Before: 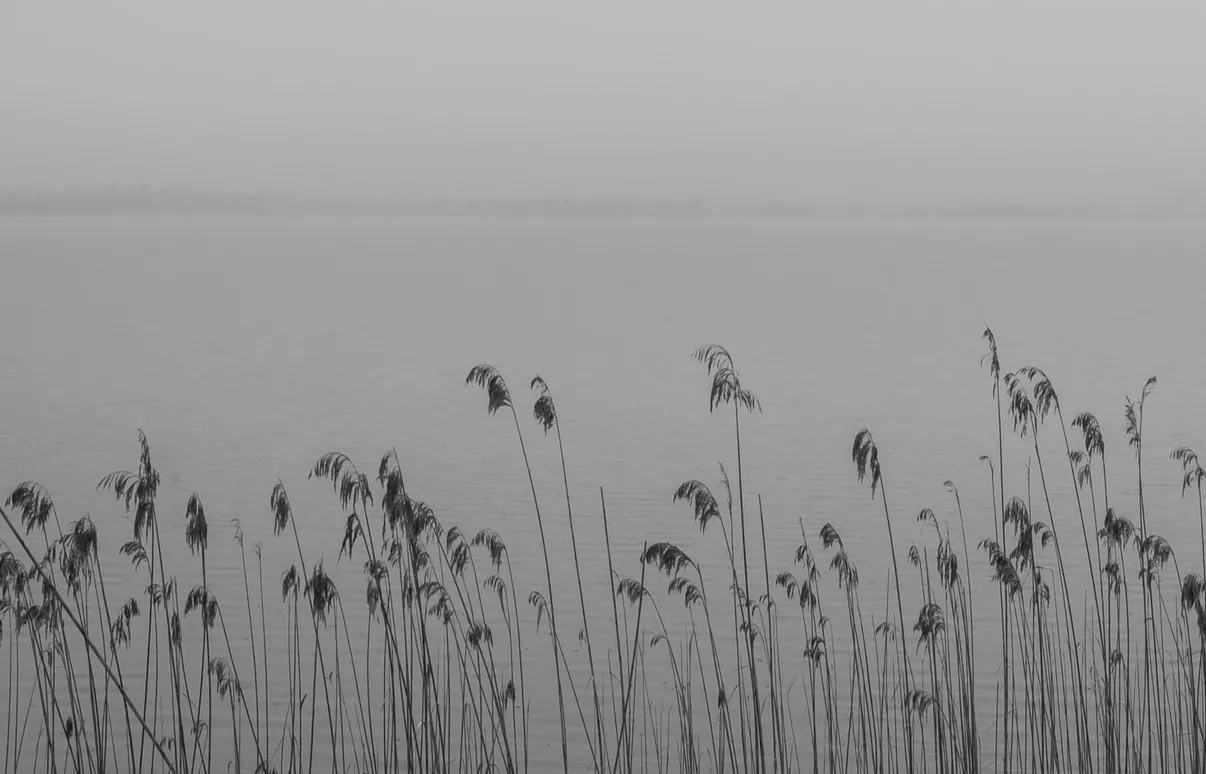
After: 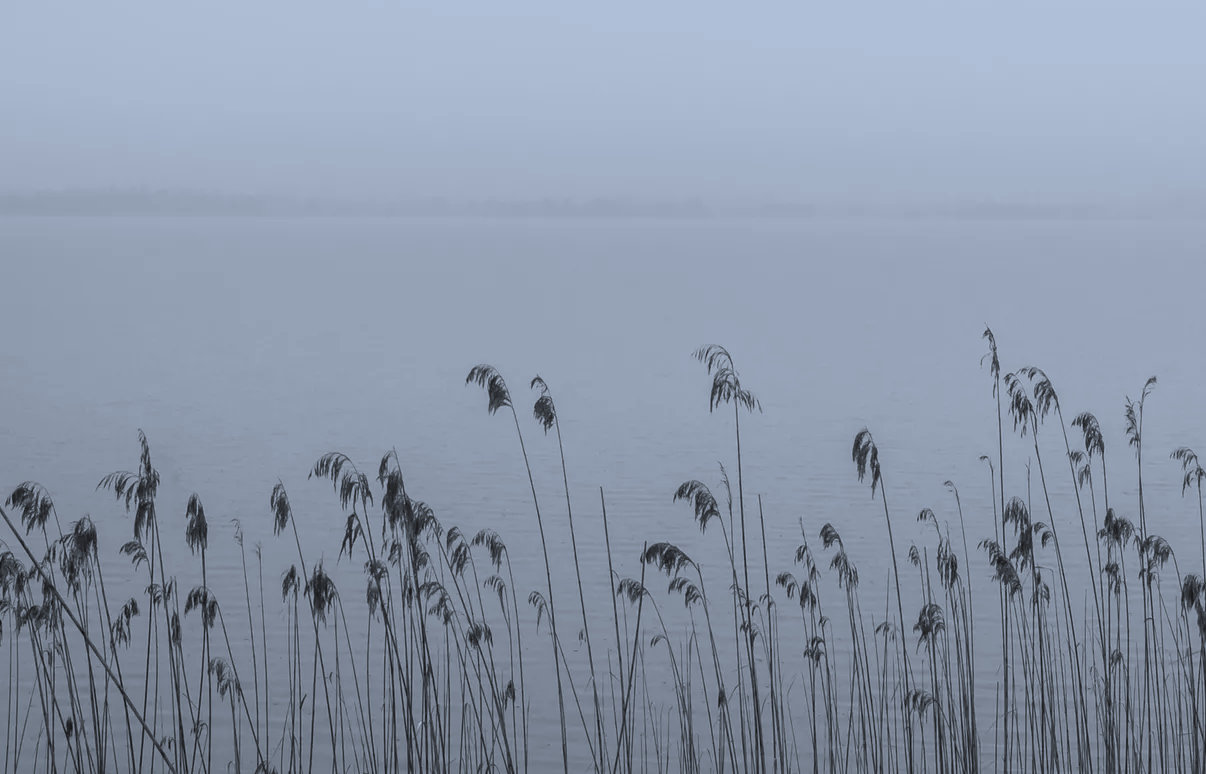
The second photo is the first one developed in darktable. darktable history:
color correction: highlights a* -2.14, highlights b* -18.18
